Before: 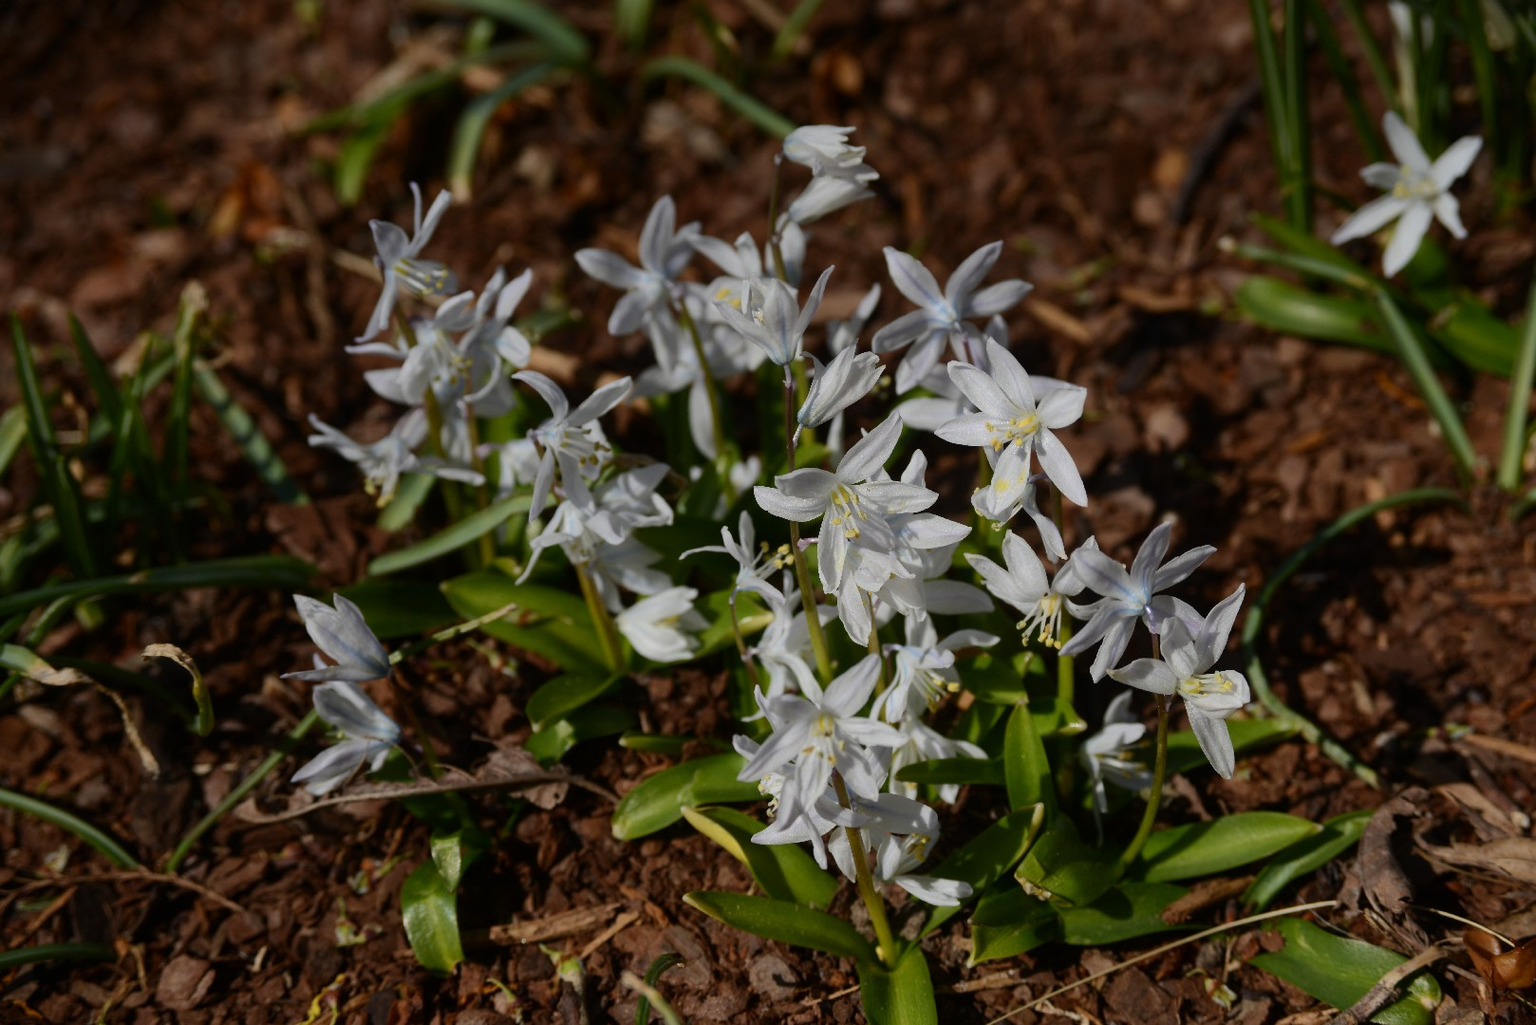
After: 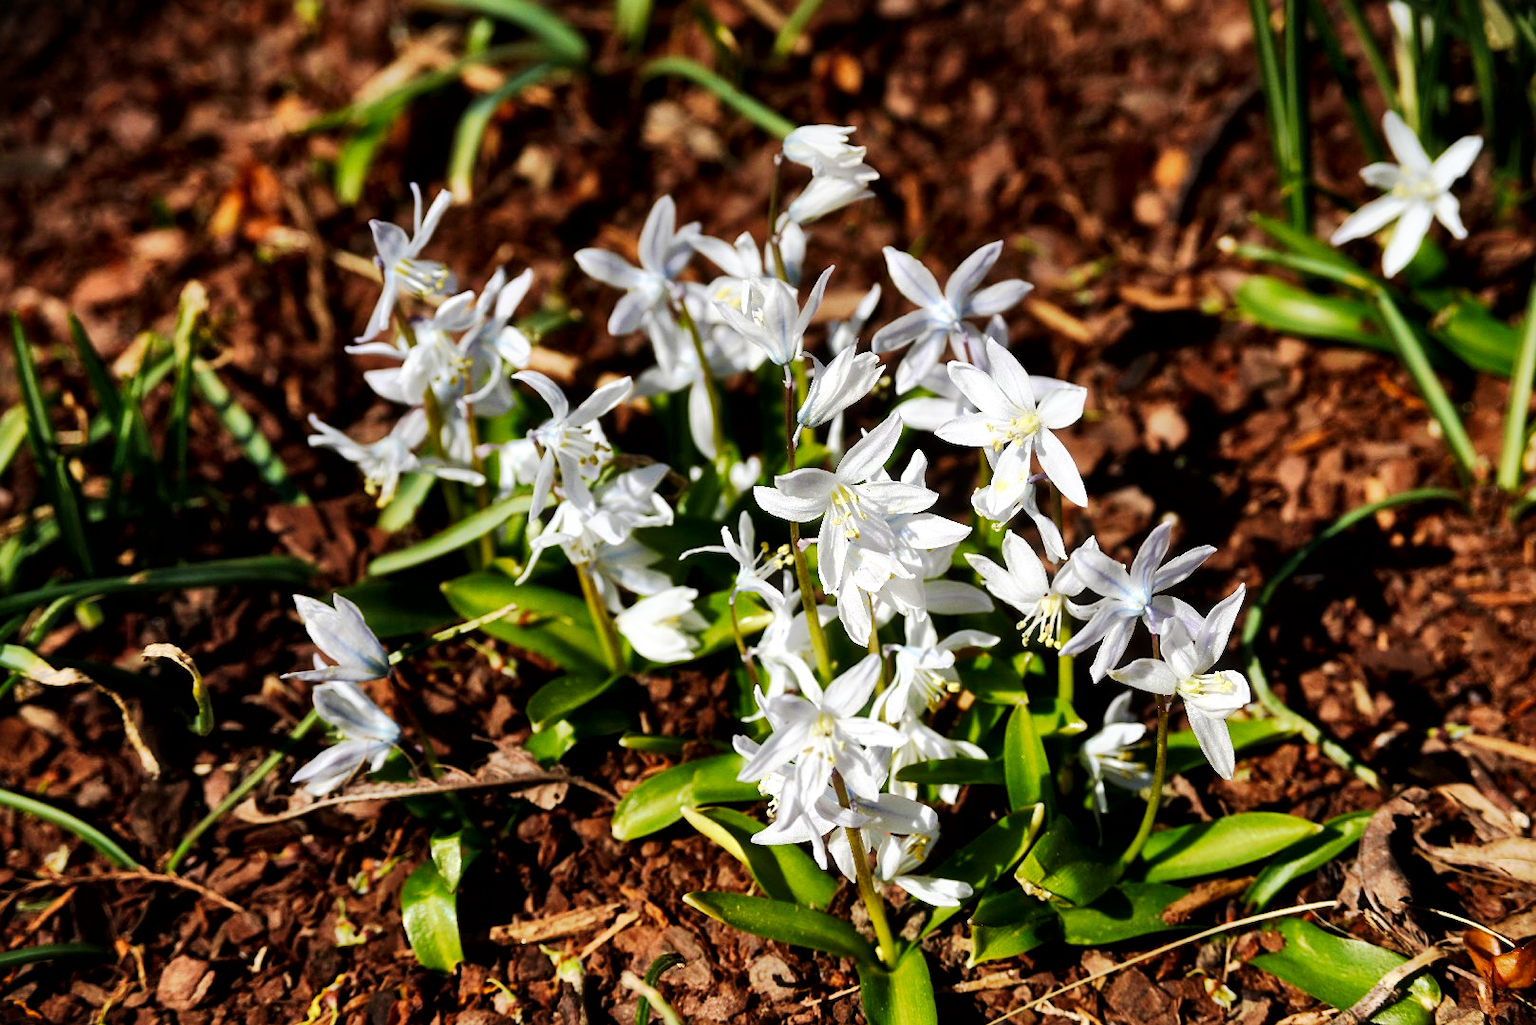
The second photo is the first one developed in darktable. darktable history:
shadows and highlights: shadows 35, highlights -35, soften with gaussian
sharpen: amount 0.2
exposure: exposure 0.258 EV, compensate highlight preservation false
tone curve: curves: ch0 [(0, 0) (0.003, 0.003) (0.011, 0.011) (0.025, 0.025) (0.044, 0.044) (0.069, 0.068) (0.1, 0.098) (0.136, 0.134) (0.177, 0.175) (0.224, 0.221) (0.277, 0.273) (0.335, 0.33) (0.399, 0.393) (0.468, 0.461) (0.543, 0.534) (0.623, 0.614) (0.709, 0.69) (0.801, 0.752) (0.898, 0.835) (1, 1)], preserve colors none
base curve: curves: ch0 [(0, 0) (0.007, 0.004) (0.027, 0.03) (0.046, 0.07) (0.207, 0.54) (0.442, 0.872) (0.673, 0.972) (1, 1)], preserve colors none
local contrast: mode bilateral grid, contrast 20, coarseness 50, detail 150%, midtone range 0.2
velvia: on, module defaults
haze removal: strength -0.05
